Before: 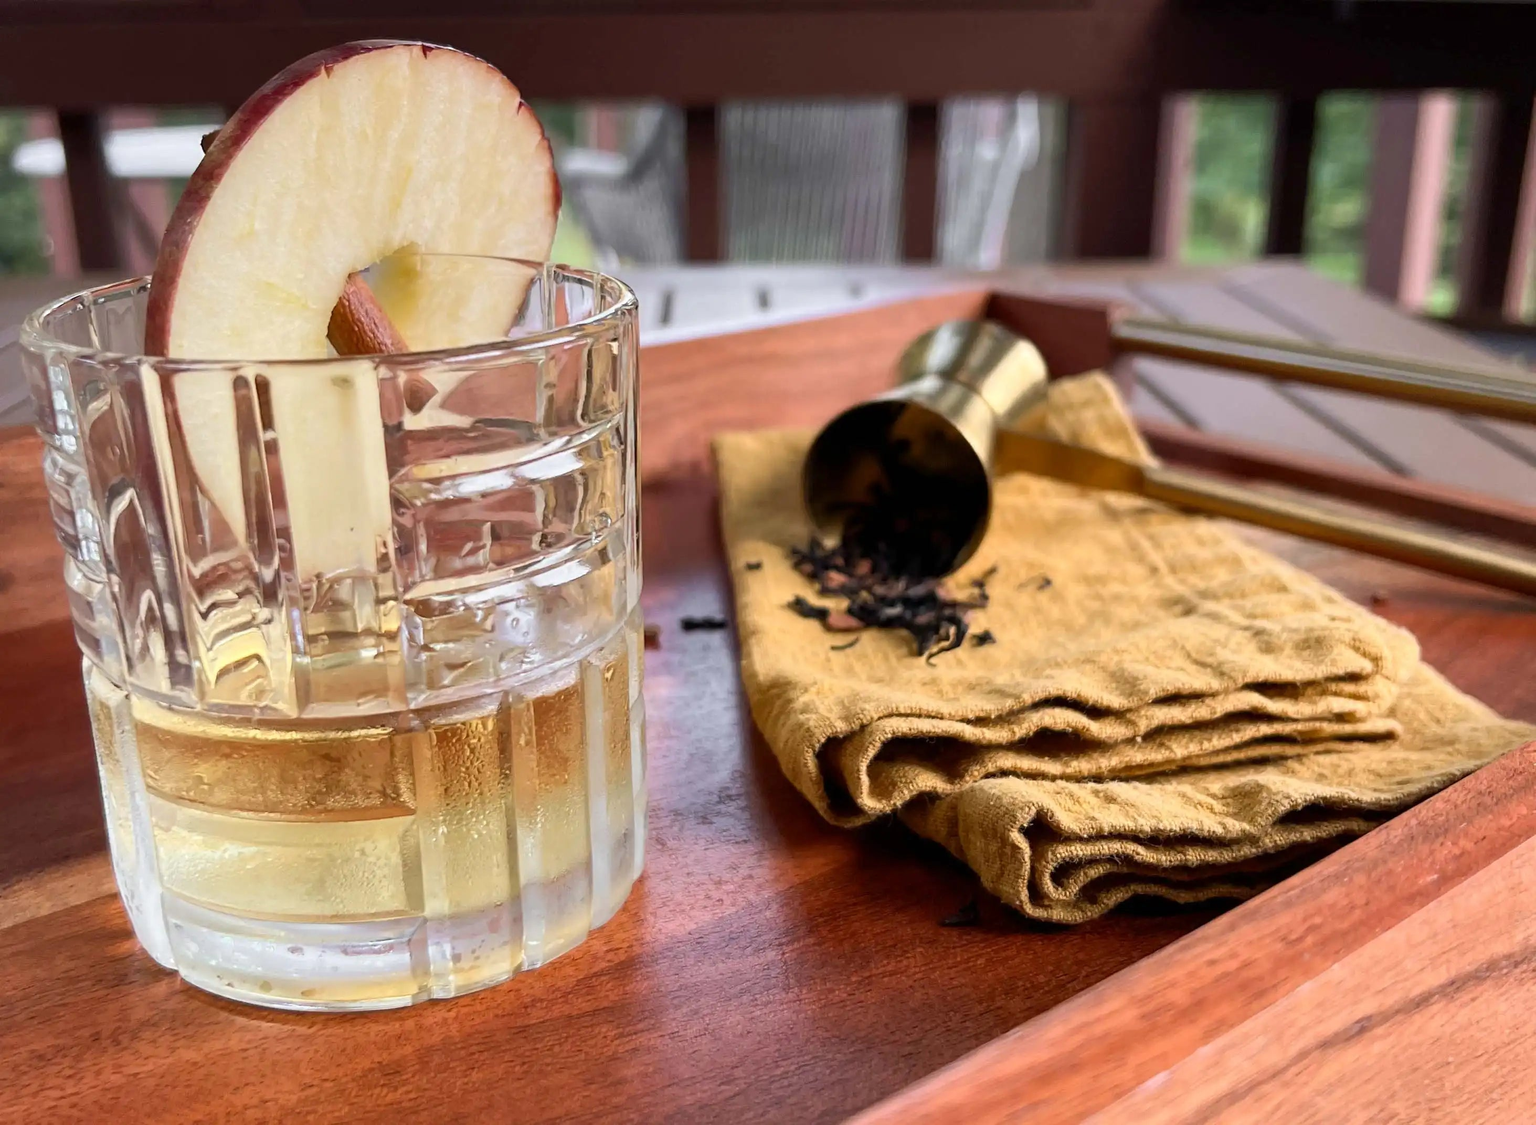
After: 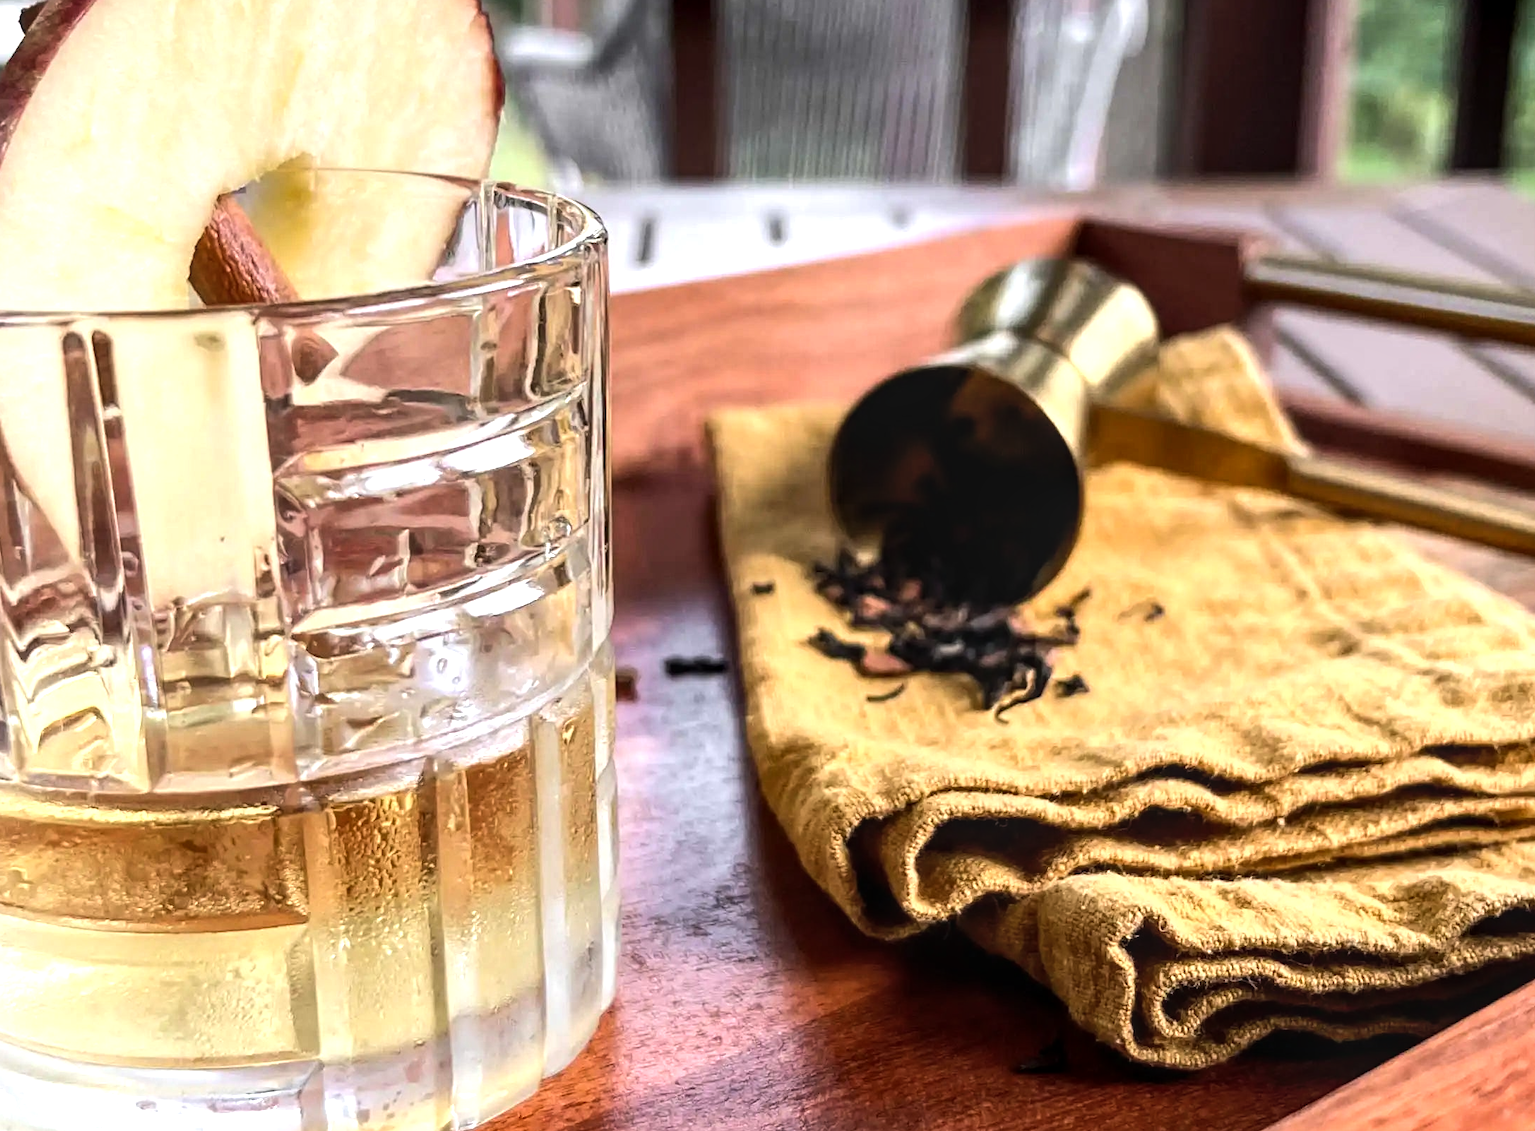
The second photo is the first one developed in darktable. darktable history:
tone equalizer: -8 EV -0.733 EV, -7 EV -0.694 EV, -6 EV -0.631 EV, -5 EV -0.368 EV, -3 EV 0.39 EV, -2 EV 0.6 EV, -1 EV 0.676 EV, +0 EV 0.766 EV, edges refinement/feathering 500, mask exposure compensation -1.57 EV, preserve details no
local contrast: on, module defaults
shadows and highlights: radius 333.38, shadows 55.4, highlights -98.8, compress 94.21%, soften with gaussian
crop and rotate: left 12.184%, top 11.46%, right 13.481%, bottom 13.778%
